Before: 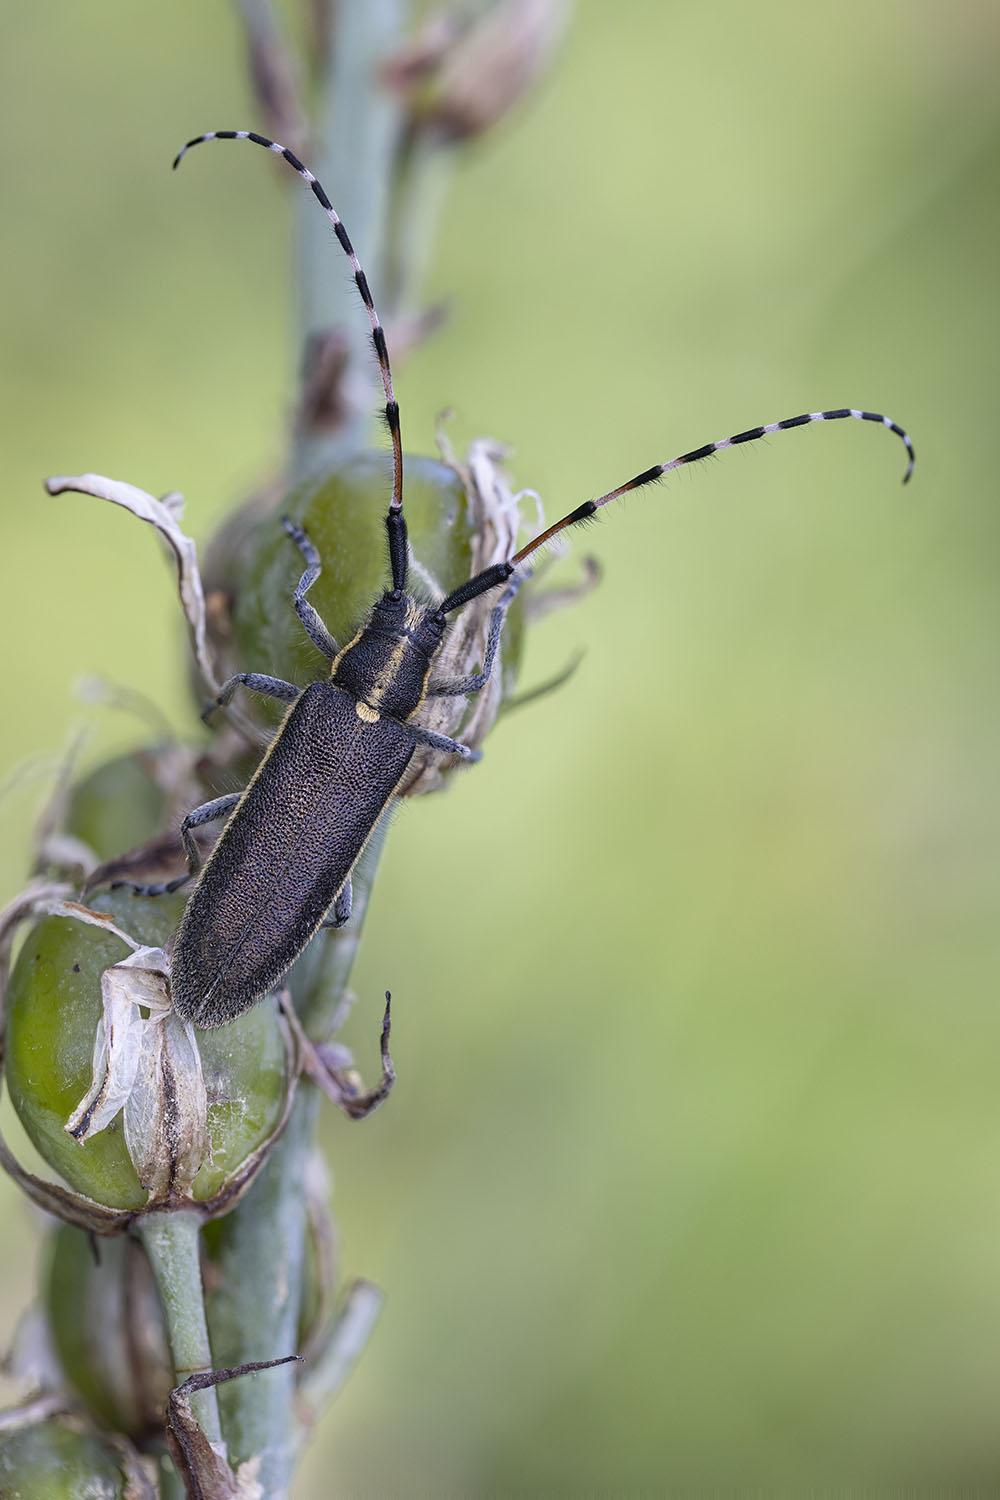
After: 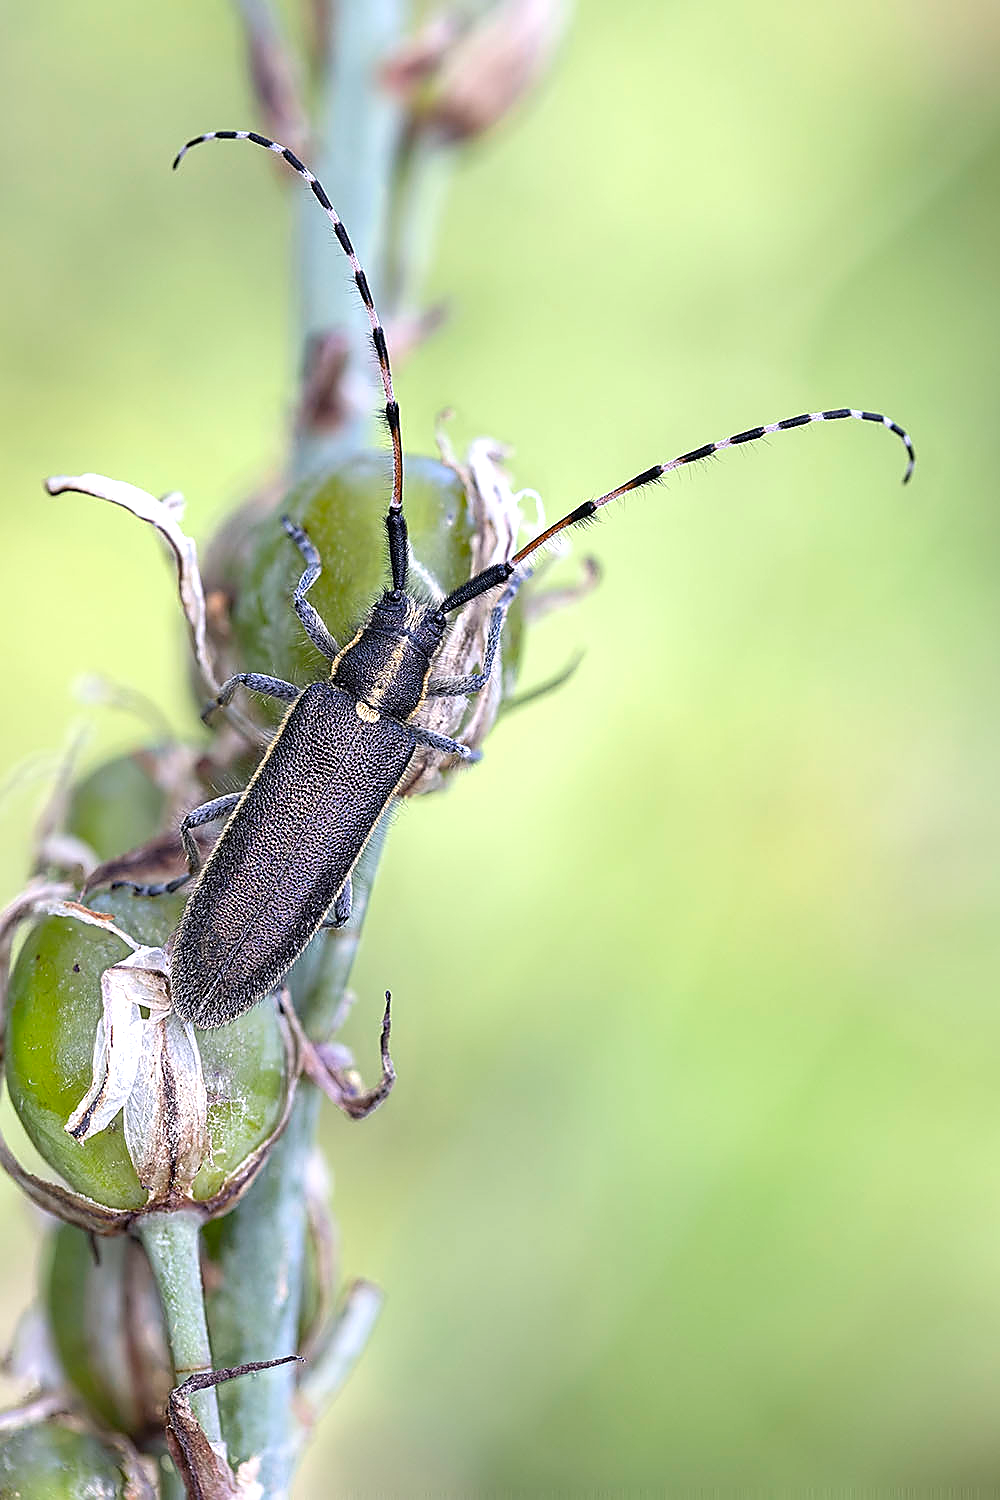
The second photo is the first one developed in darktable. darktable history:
sharpen: radius 1.4, amount 1.25, threshold 0.7
exposure: exposure 0.7 EV, compensate highlight preservation false
